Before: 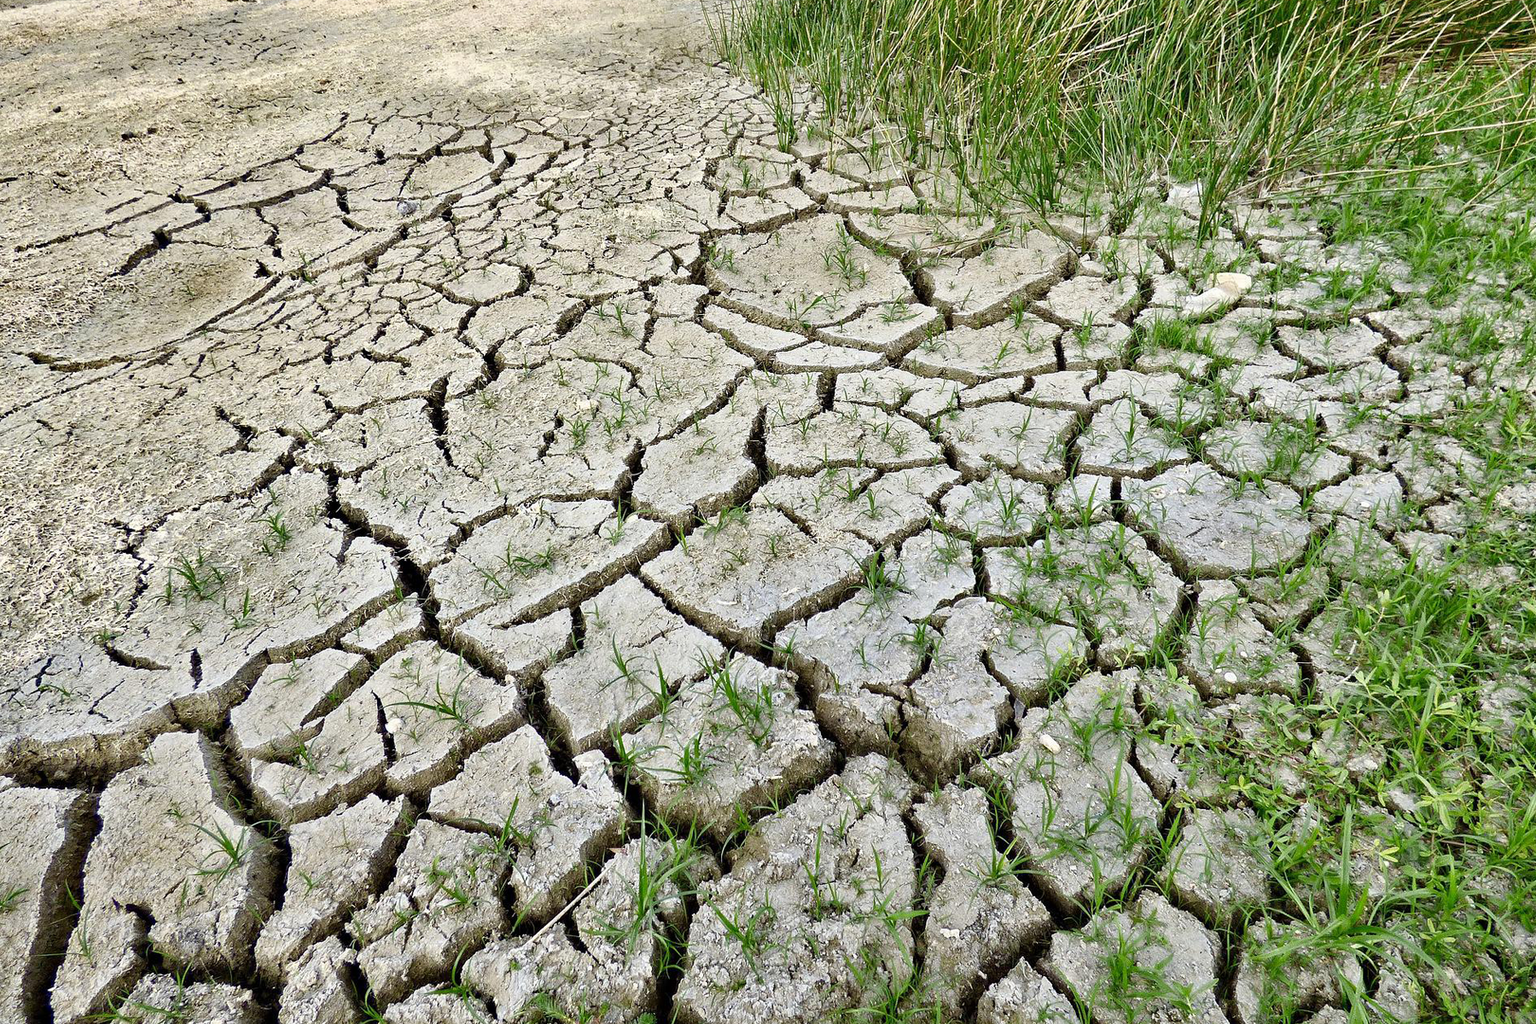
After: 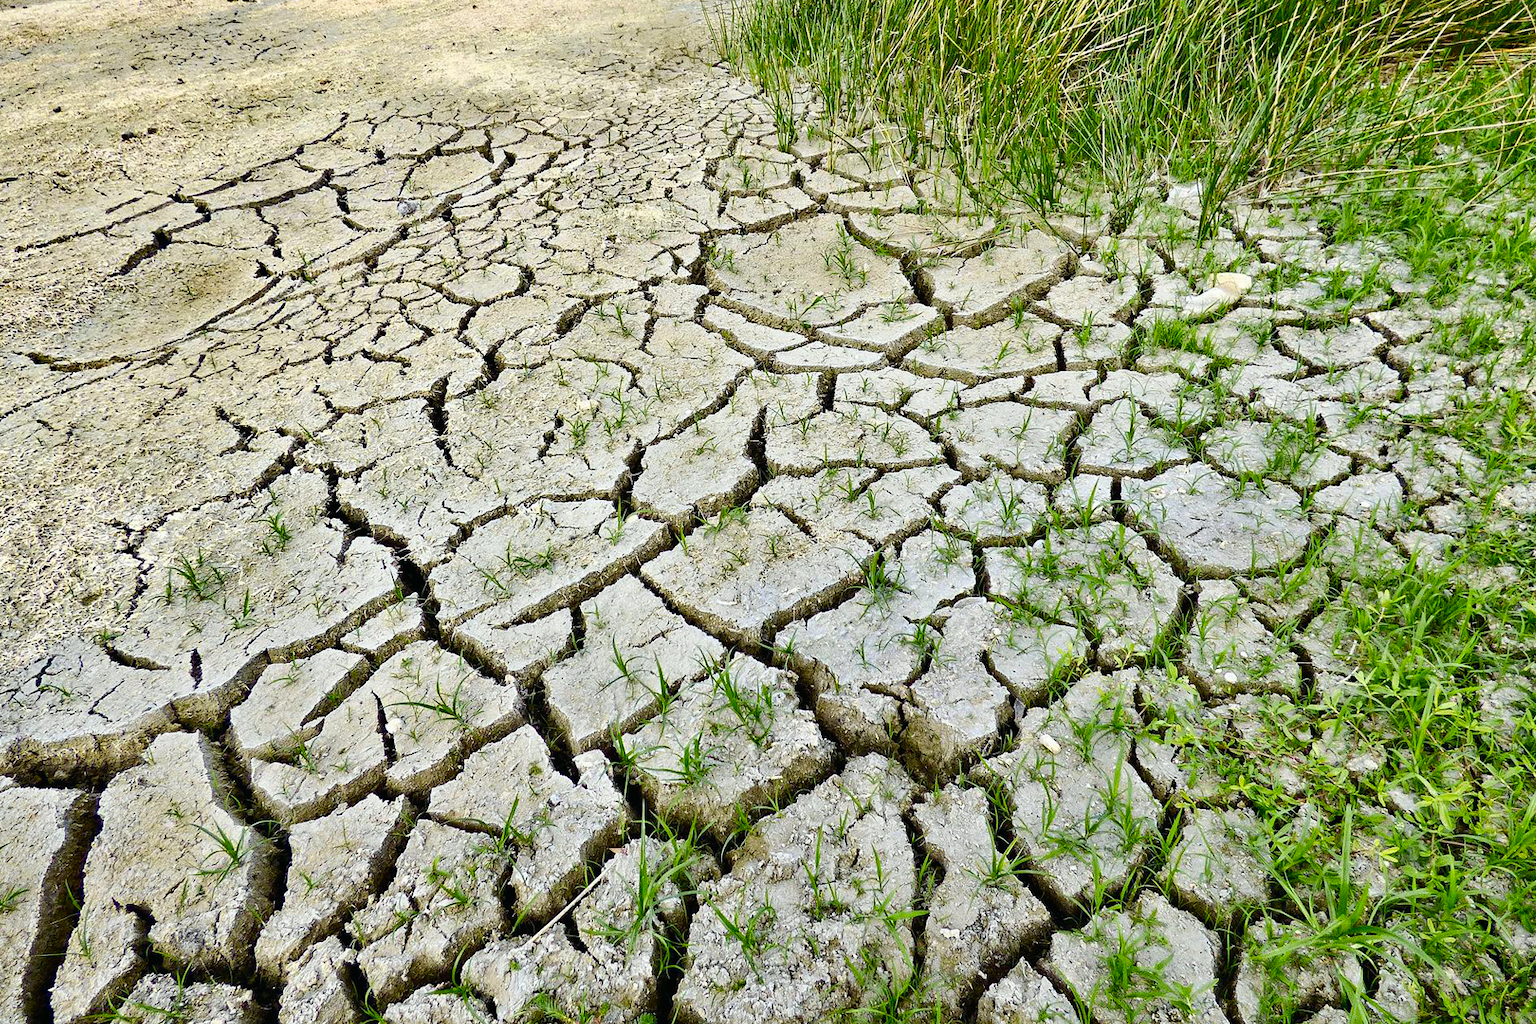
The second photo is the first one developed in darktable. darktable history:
color balance rgb: perceptual saturation grading › global saturation 29.868%, global vibrance 9.17%
tone curve: curves: ch0 [(0, 0.01) (0.037, 0.032) (0.131, 0.108) (0.275, 0.256) (0.483, 0.512) (0.61, 0.665) (0.696, 0.742) (0.792, 0.819) (0.911, 0.925) (0.997, 0.995)]; ch1 [(0, 0) (0.301, 0.3) (0.423, 0.421) (0.492, 0.488) (0.507, 0.503) (0.53, 0.532) (0.573, 0.586) (0.683, 0.702) (0.746, 0.77) (1, 1)]; ch2 [(0, 0) (0.246, 0.233) (0.36, 0.352) (0.415, 0.415) (0.485, 0.487) (0.502, 0.504) (0.525, 0.518) (0.539, 0.539) (0.587, 0.594) (0.636, 0.652) (0.711, 0.729) (0.845, 0.855) (0.998, 0.977)], color space Lab, independent channels, preserve colors none
